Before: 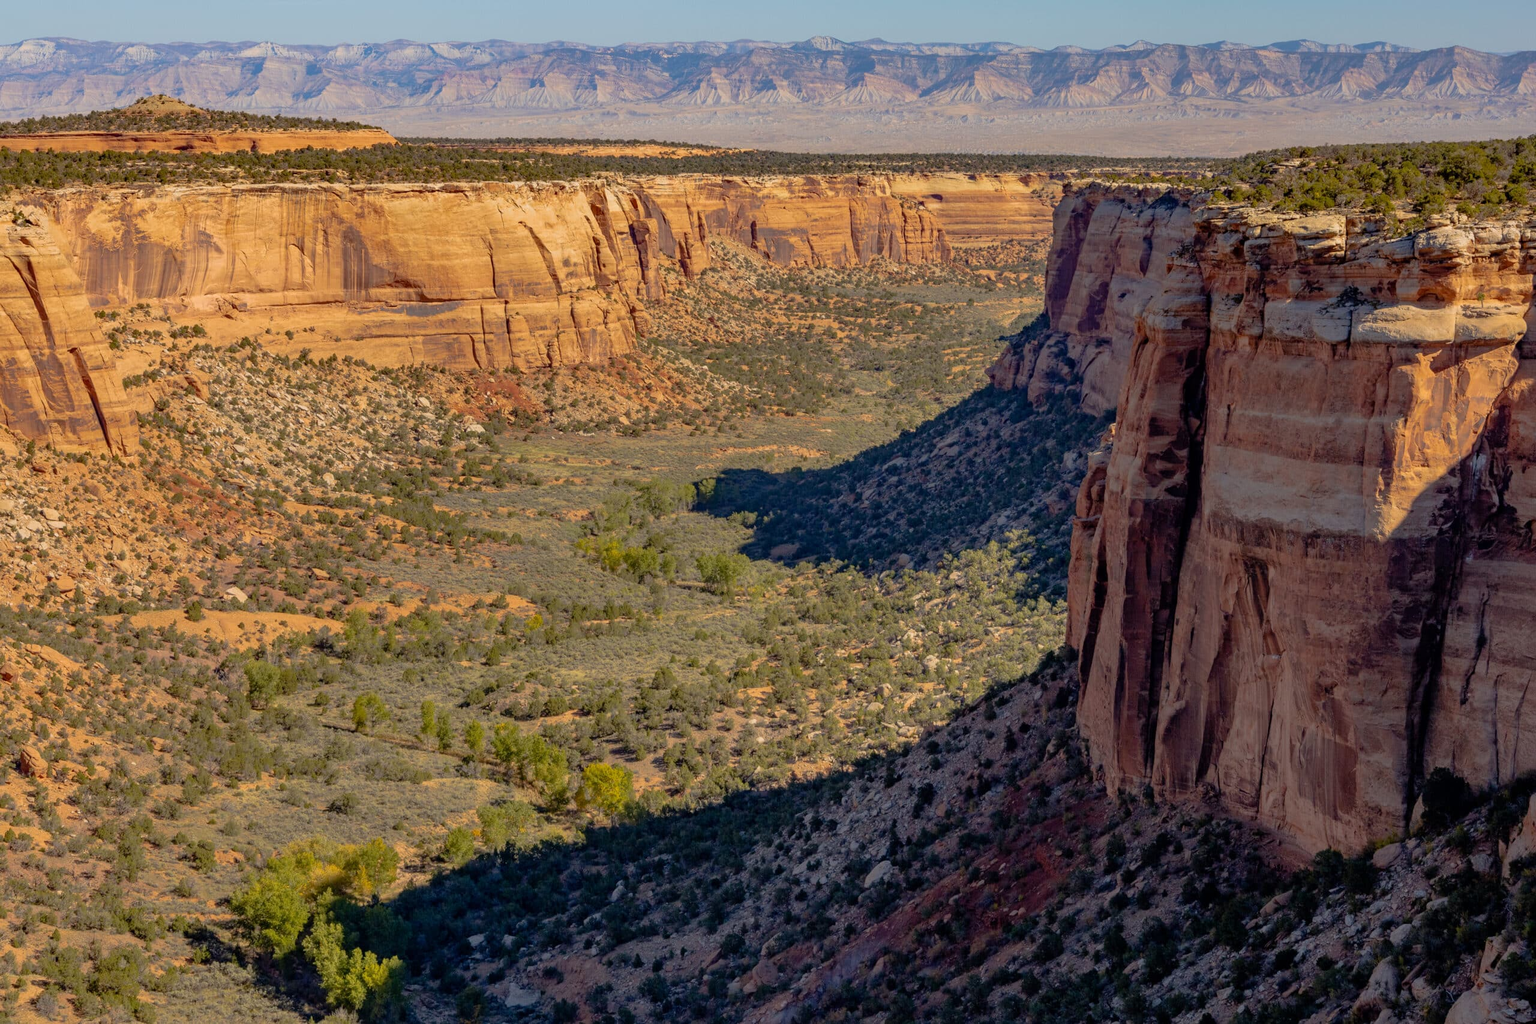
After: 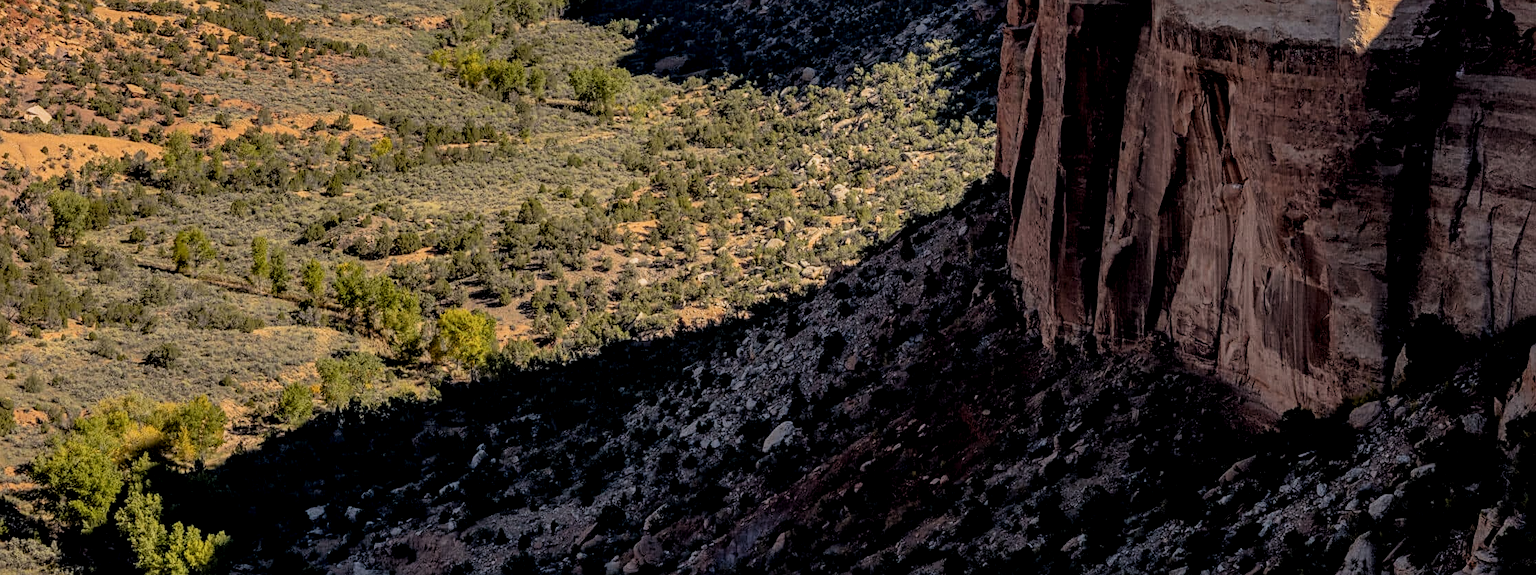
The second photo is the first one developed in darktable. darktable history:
local contrast: detail 130%
sharpen: radius 2.529, amount 0.328
crop and rotate: left 13.23%, top 48.415%, bottom 2.823%
filmic rgb: black relative exposure -5.01 EV, white relative exposure 4 EV, threshold 3.03 EV, hardness 2.89, contrast 1.299, highlights saturation mix -30.54%, enable highlight reconstruction true
